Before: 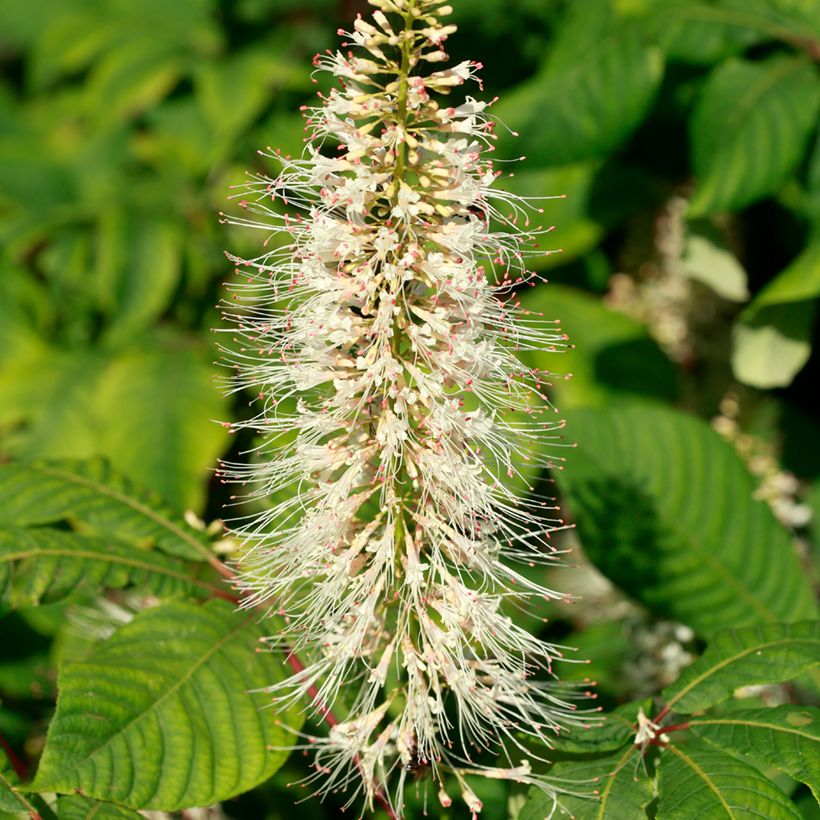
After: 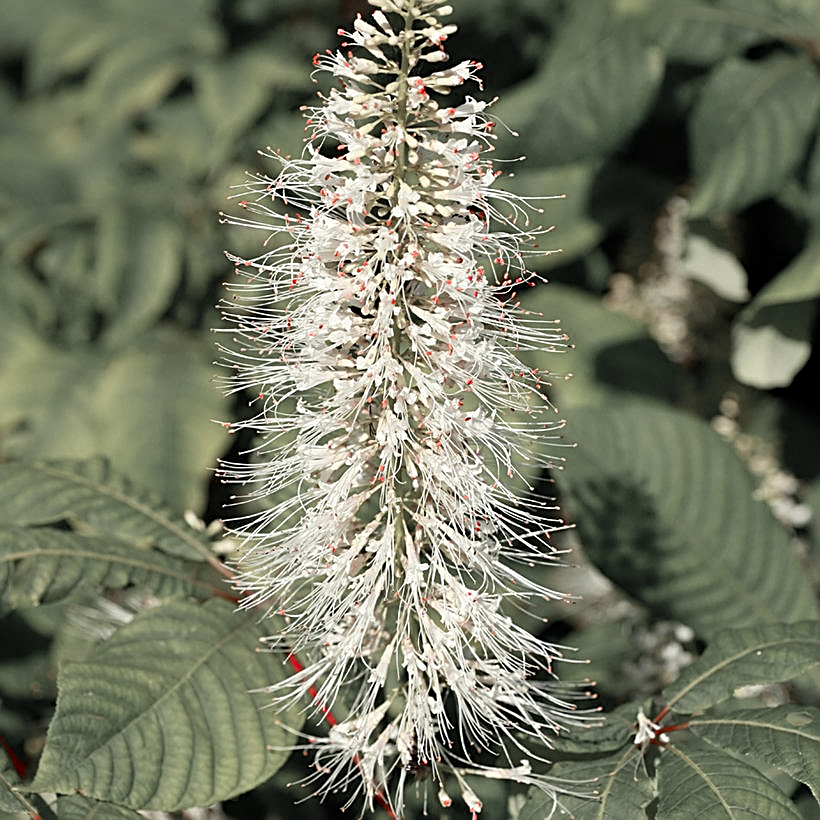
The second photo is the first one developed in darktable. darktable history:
sharpen: amount 0.749
color zones: curves: ch1 [(0, 0.831) (0.08, 0.771) (0.157, 0.268) (0.241, 0.207) (0.562, -0.005) (0.714, -0.013) (0.876, 0.01) (1, 0.831)]
haze removal: compatibility mode true, adaptive false
